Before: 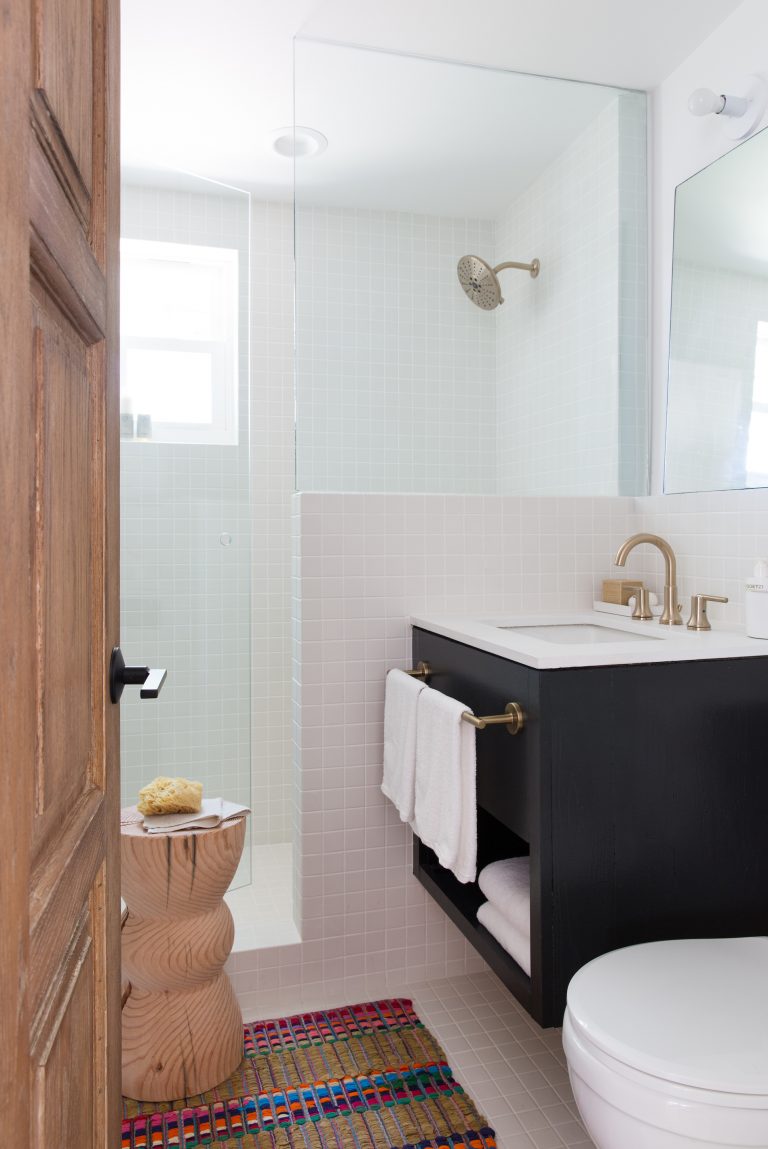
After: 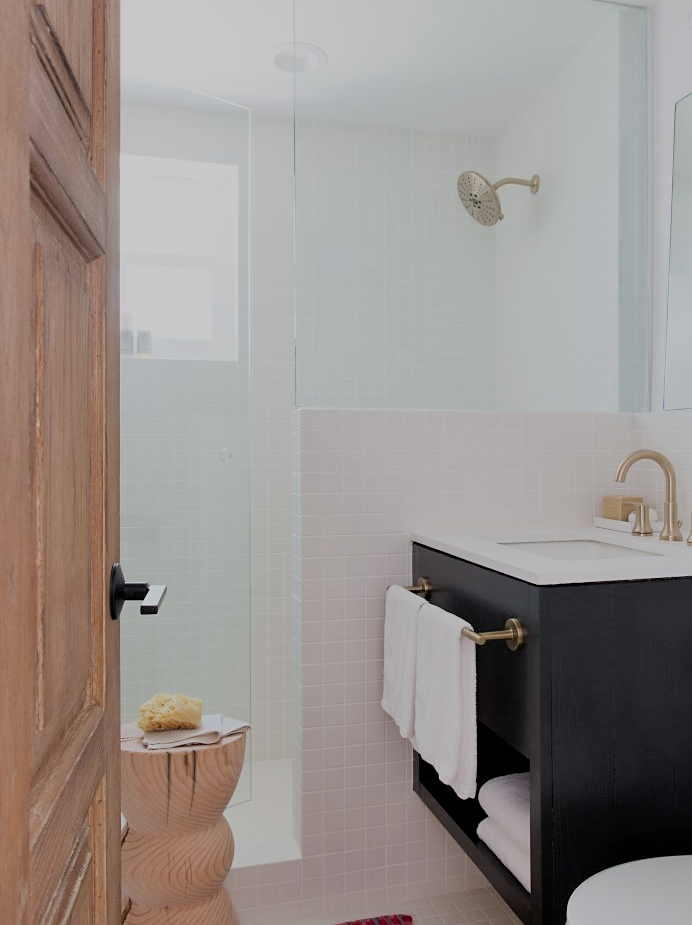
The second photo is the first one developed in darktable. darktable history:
filmic rgb: black relative exposure -8.79 EV, white relative exposure 4.99 EV, target black luminance 0%, hardness 3.78, latitude 66.57%, contrast 0.819, highlights saturation mix 11.02%, shadows ↔ highlights balance 20.54%, iterations of high-quality reconstruction 0
sharpen: radius 1.597, amount 0.357, threshold 1.392
crop: top 7.394%, right 9.829%, bottom 12.065%
